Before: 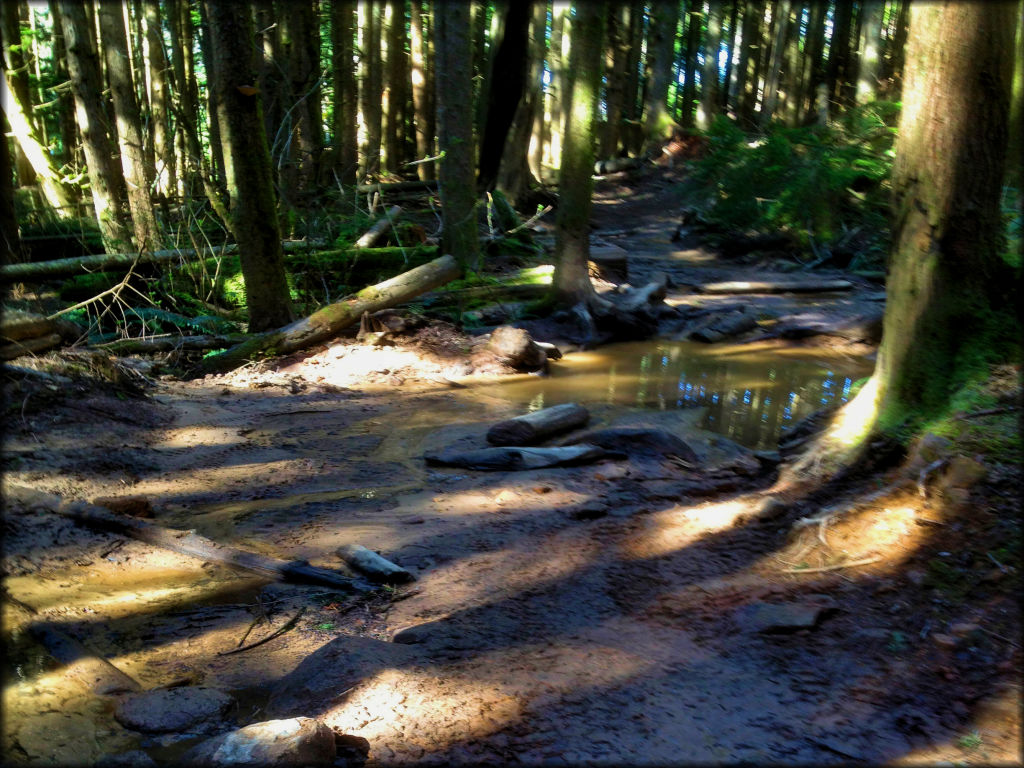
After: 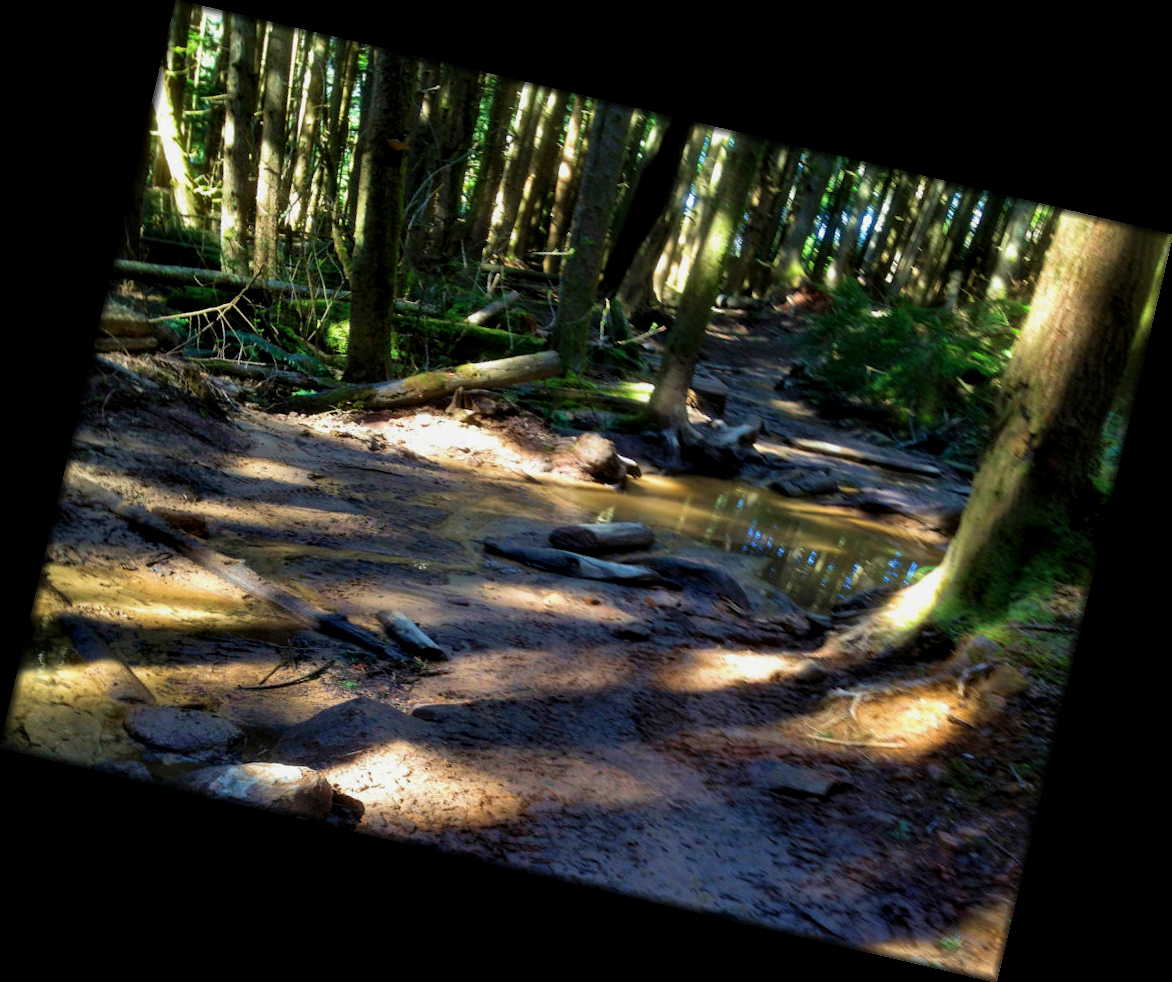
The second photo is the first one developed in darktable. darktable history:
local contrast: mode bilateral grid, contrast 20, coarseness 50, detail 120%, midtone range 0.2
rotate and perspective: rotation 13.27°, automatic cropping off
